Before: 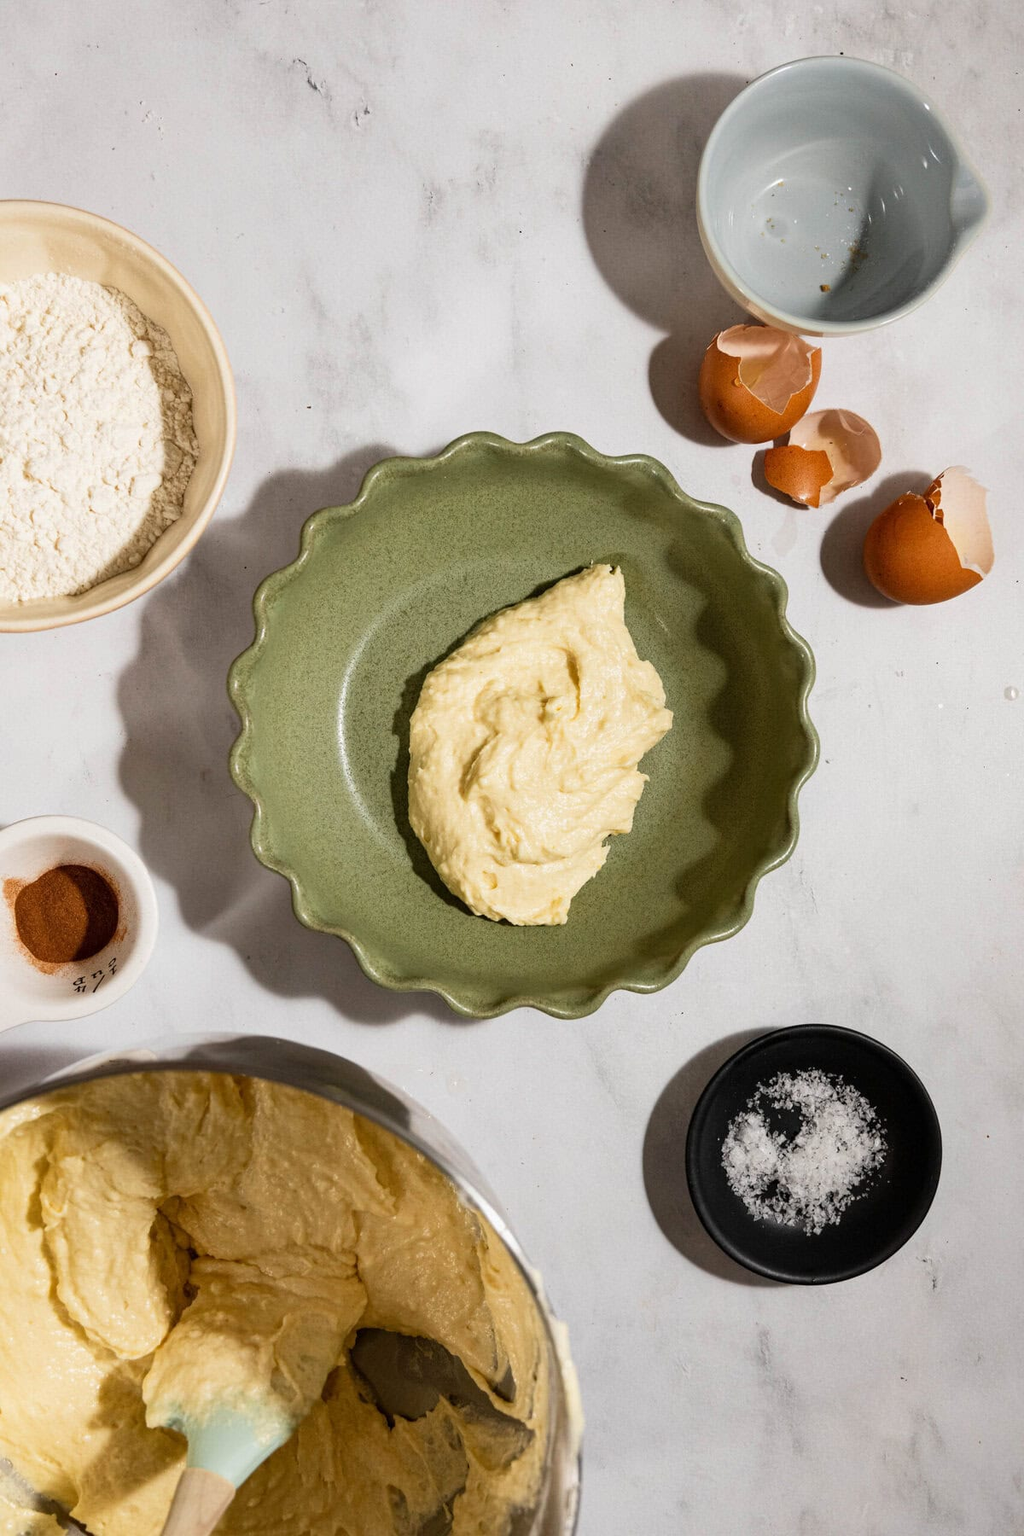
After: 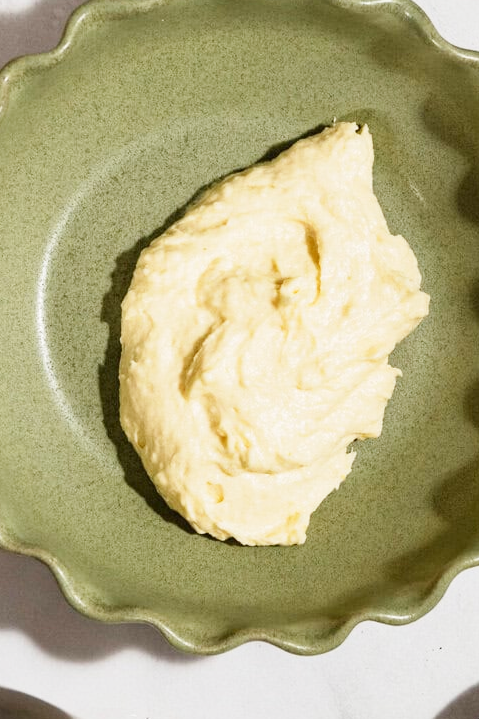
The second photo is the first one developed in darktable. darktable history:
base curve: curves: ch0 [(0, 0) (0.204, 0.334) (0.55, 0.733) (1, 1)], preserve colors none
crop: left 30%, top 30%, right 30%, bottom 30%
